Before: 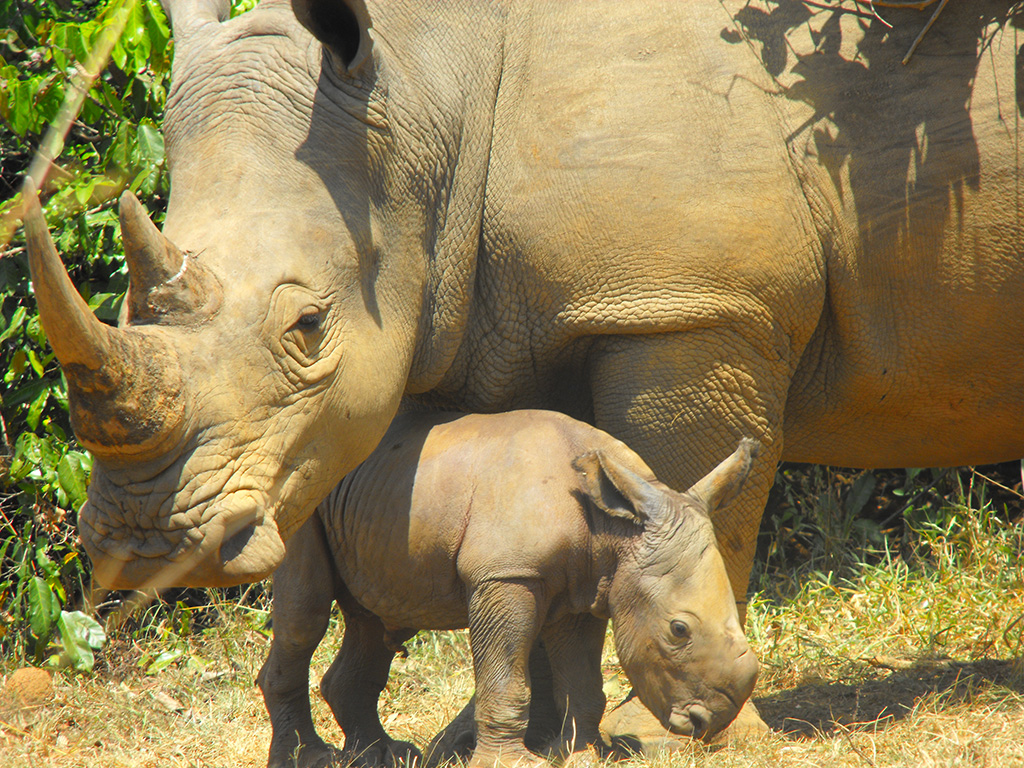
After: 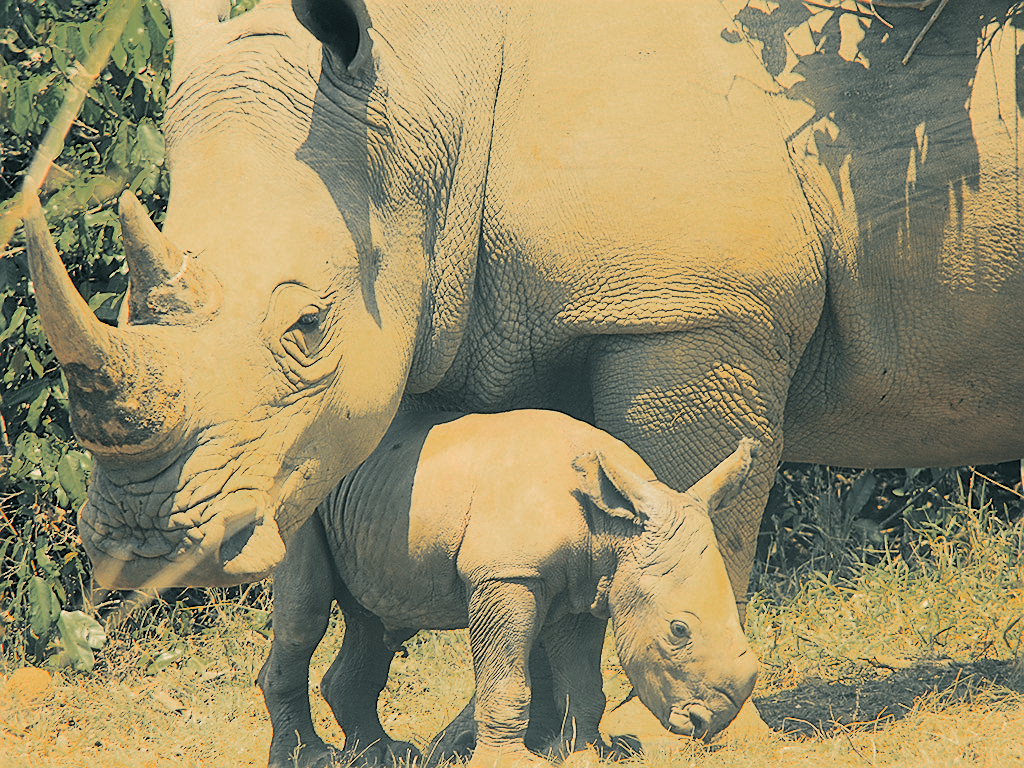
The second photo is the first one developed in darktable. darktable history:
sharpen: radius 1.4, amount 1.25, threshold 0.7
tone curve: curves: ch0 [(0, 0) (0.004, 0.001) (0.133, 0.112) (0.325, 0.362) (0.832, 0.893) (1, 1)], color space Lab, linked channels, preserve colors none
local contrast: mode bilateral grid, contrast 15, coarseness 36, detail 105%, midtone range 0.2
color zones: curves: ch0 [(0, 0.48) (0.209, 0.398) (0.305, 0.332) (0.429, 0.493) (0.571, 0.5) (0.714, 0.5) (0.857, 0.5) (1, 0.48)]; ch1 [(0, 0.736) (0.143, 0.625) (0.225, 0.371) (0.429, 0.256) (0.571, 0.241) (0.714, 0.213) (0.857, 0.48) (1, 0.736)]; ch2 [(0, 0.448) (0.143, 0.498) (0.286, 0.5) (0.429, 0.5) (0.571, 0.5) (0.714, 0.5) (0.857, 0.5) (1, 0.448)]
split-toning: shadows › hue 205.2°, shadows › saturation 0.29, highlights › hue 50.4°, highlights › saturation 0.38, balance -49.9
contrast brightness saturation: contrast 0.43, brightness 0.56, saturation -0.19
color correction: highlights a* 5.3, highlights b* 24.26, shadows a* -15.58, shadows b* 4.02
